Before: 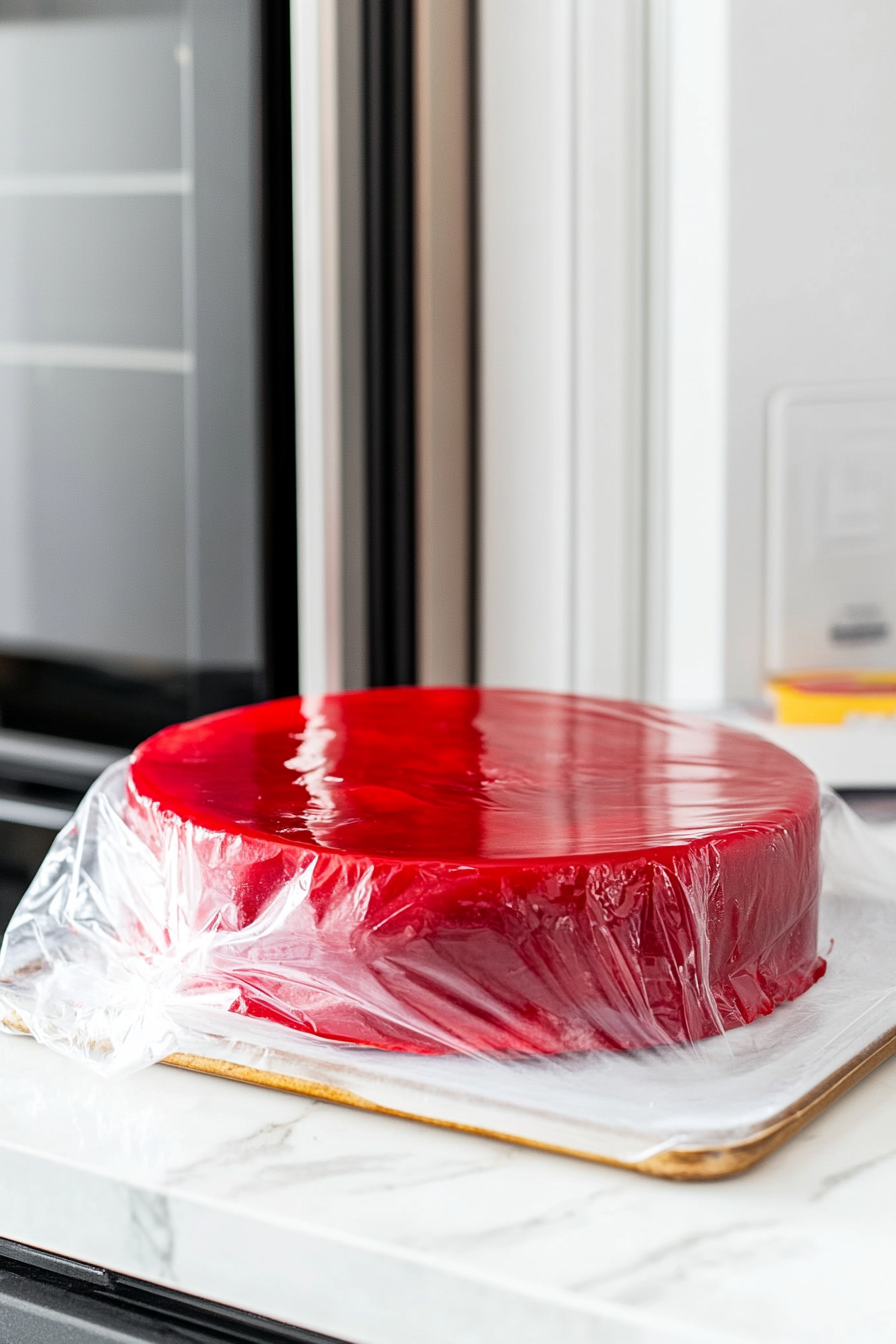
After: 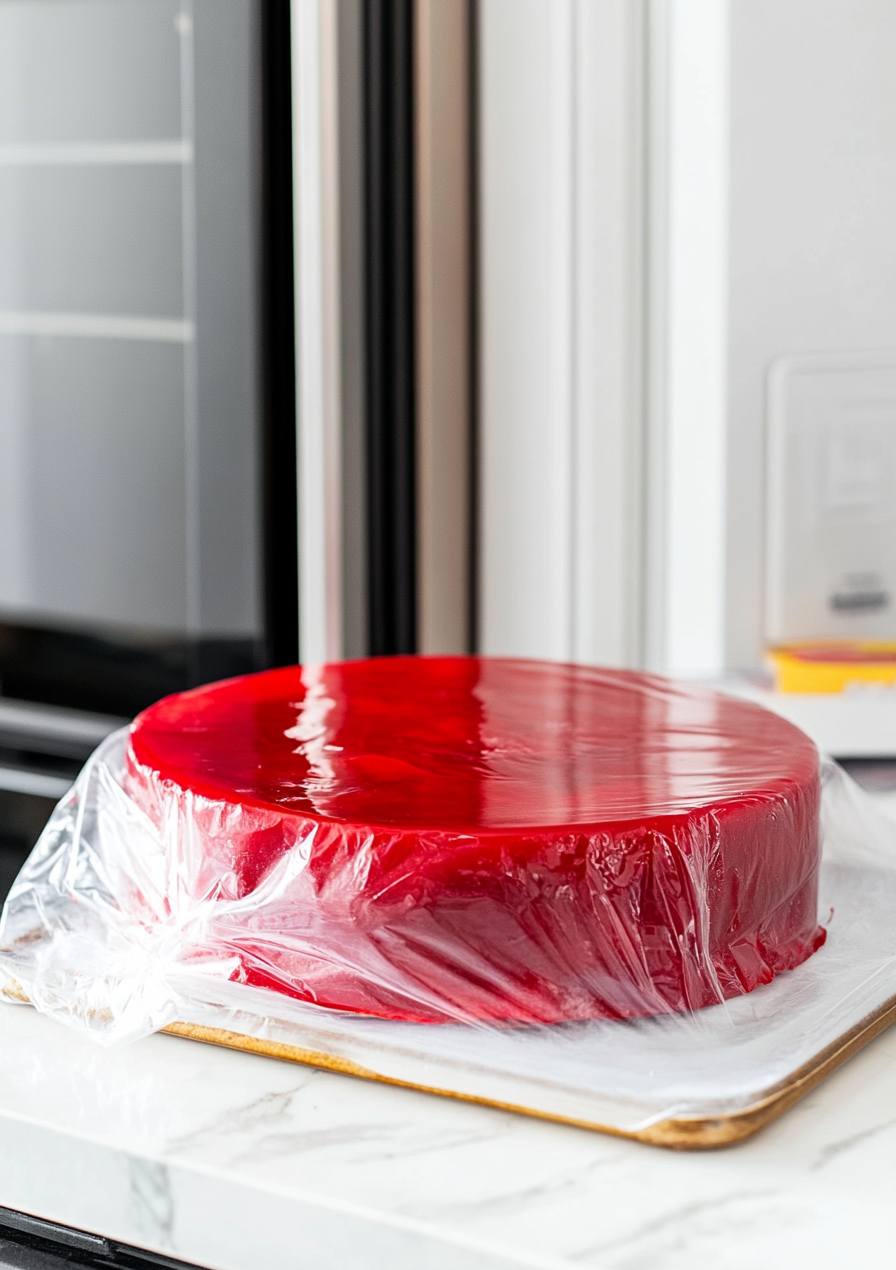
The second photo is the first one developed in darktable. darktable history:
crop and rotate: top 2.353%, bottom 3.14%
